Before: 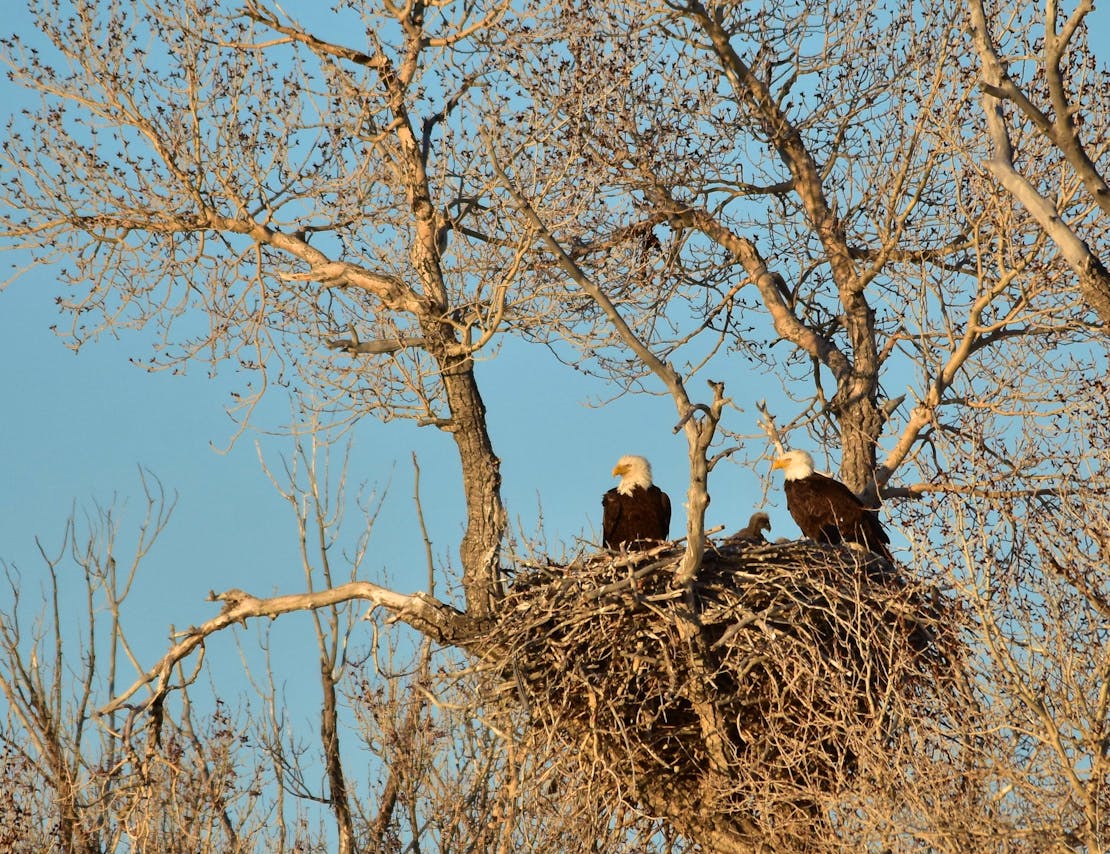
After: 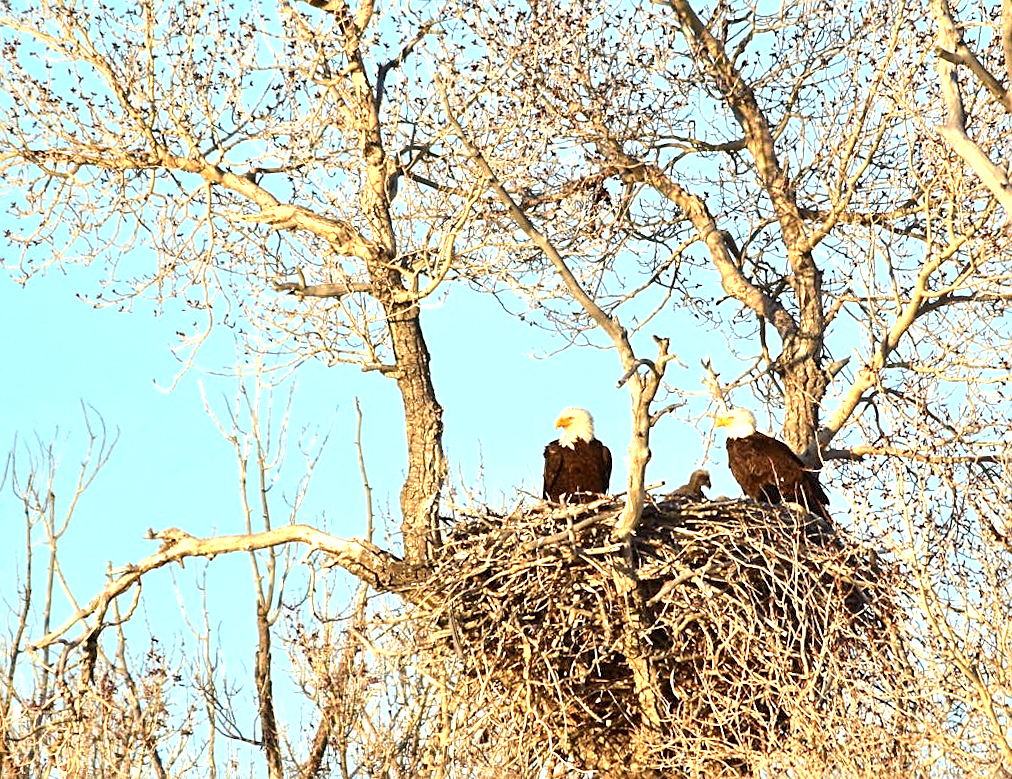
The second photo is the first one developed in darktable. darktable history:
crop and rotate: angle -1.98°, left 3.102%, top 4.015%, right 1.651%, bottom 0.633%
local contrast: highlights 105%, shadows 97%, detail 119%, midtone range 0.2
exposure: exposure 1.249 EV, compensate exposure bias true, compensate highlight preservation false
sharpen: on, module defaults
